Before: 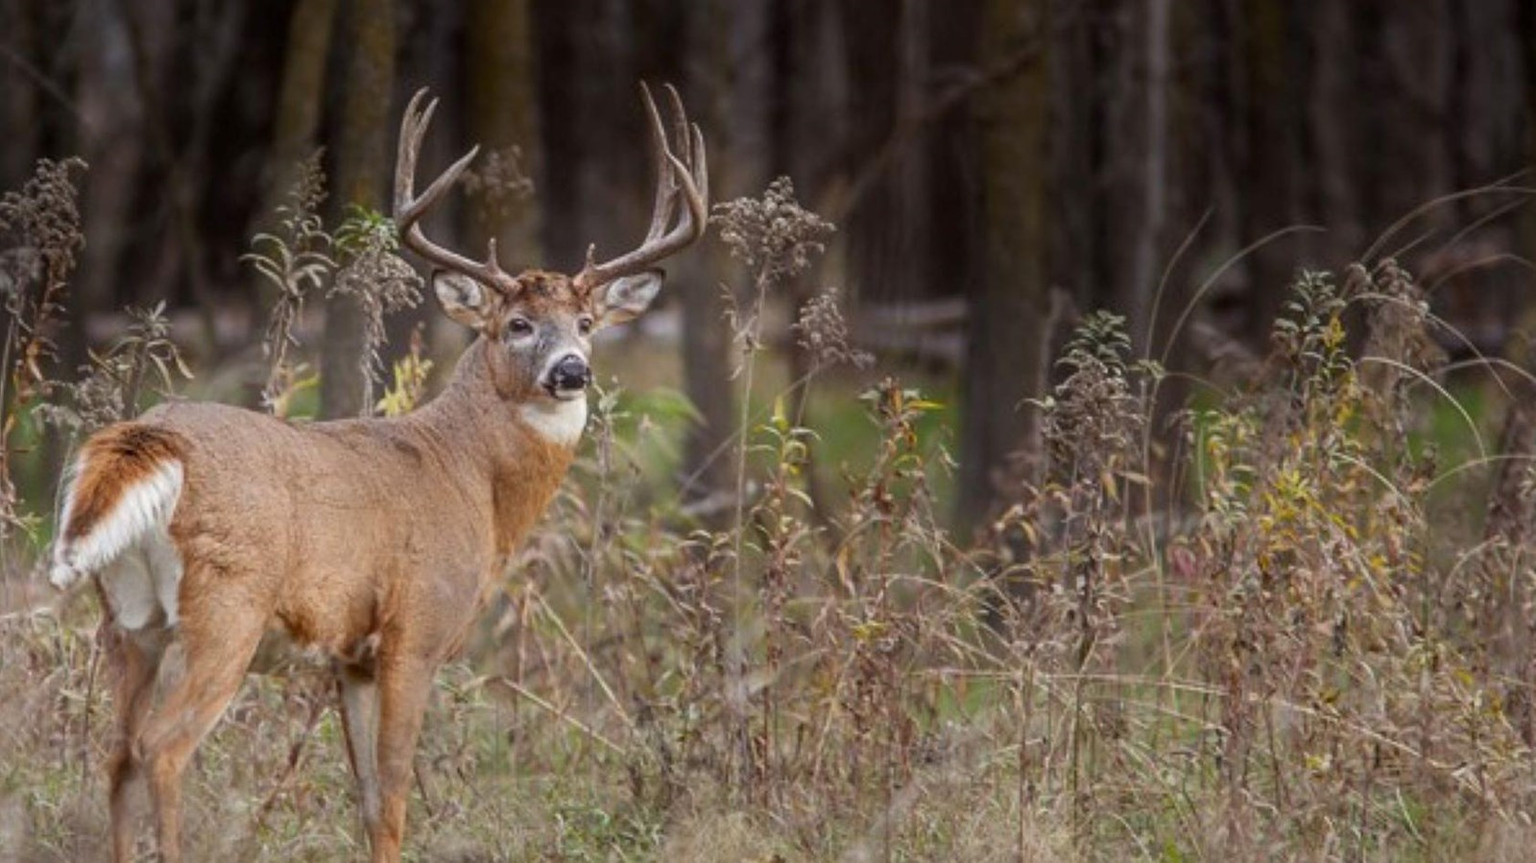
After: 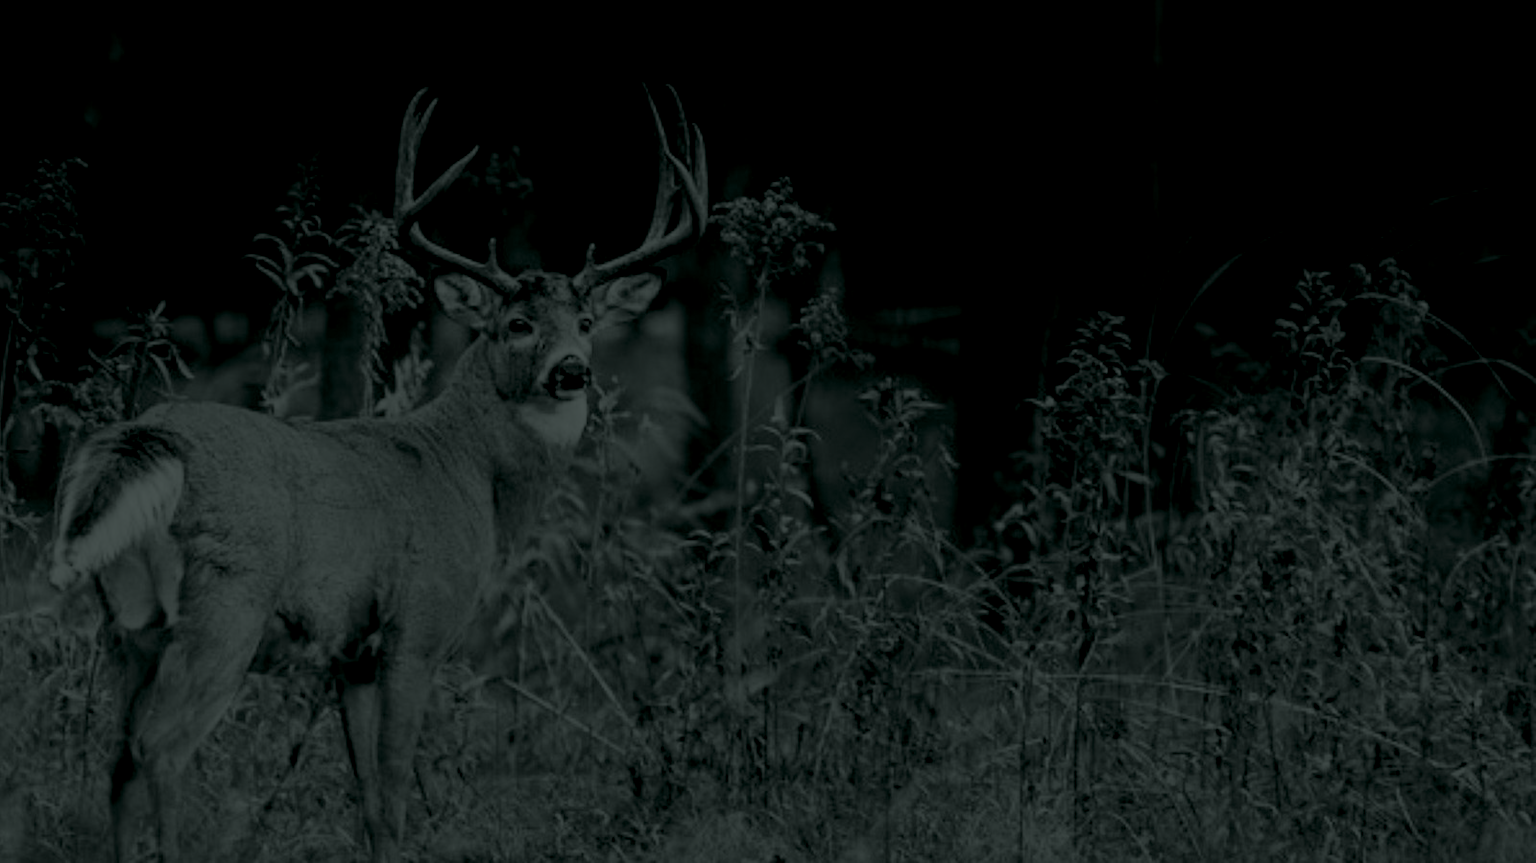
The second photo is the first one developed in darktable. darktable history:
colorize: hue 90°, saturation 19%, lightness 1.59%, version 1
sigmoid: contrast 1.8, skew -0.2, preserve hue 0%, red attenuation 0.1, red rotation 0.035, green attenuation 0.1, green rotation -0.017, blue attenuation 0.15, blue rotation -0.052, base primaries Rec2020
